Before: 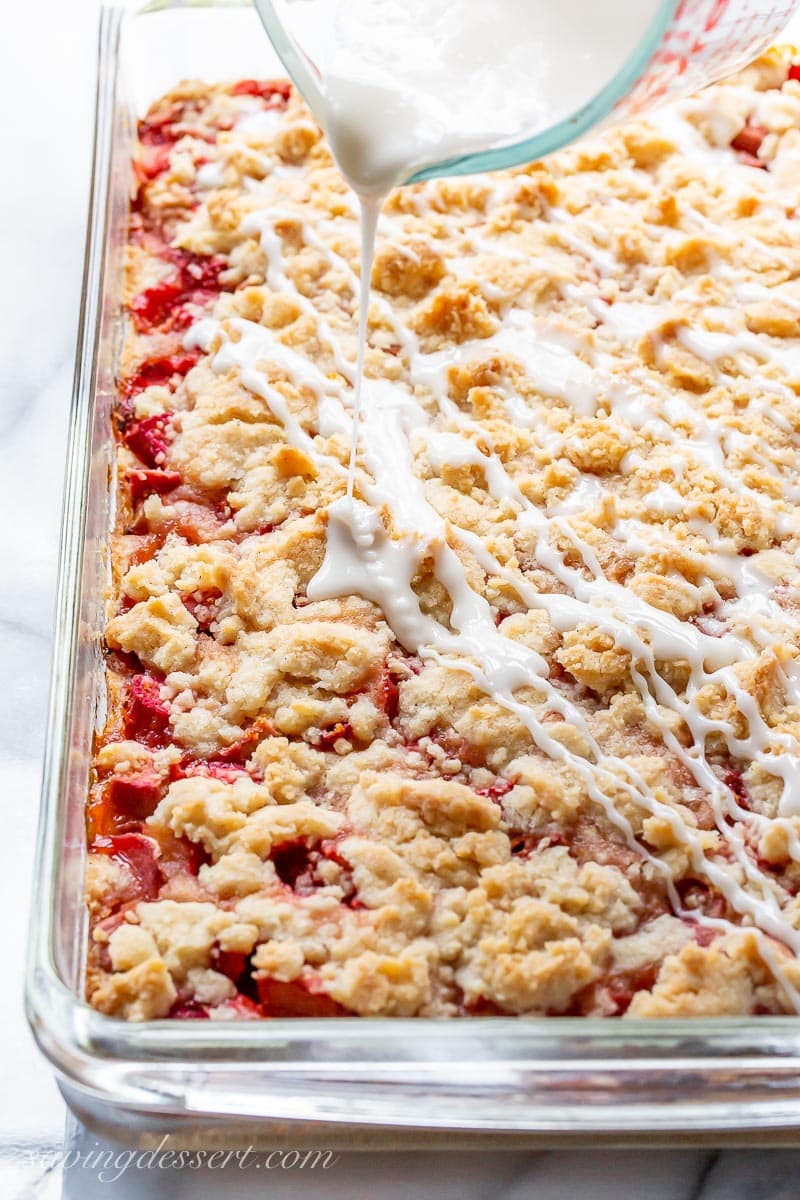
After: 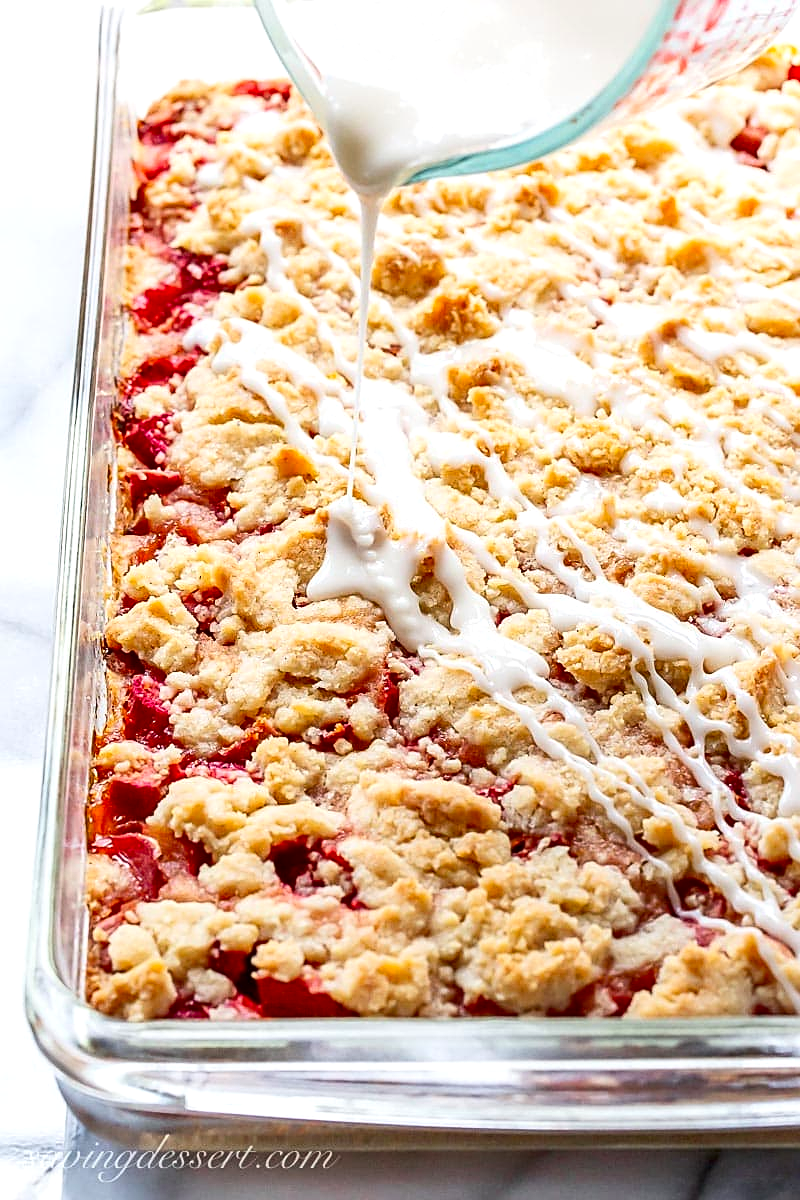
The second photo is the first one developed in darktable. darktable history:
exposure: exposure 0.165 EV, compensate highlight preservation false
sharpen: on, module defaults
contrast brightness saturation: contrast 0.127, brightness -0.059, saturation 0.156
